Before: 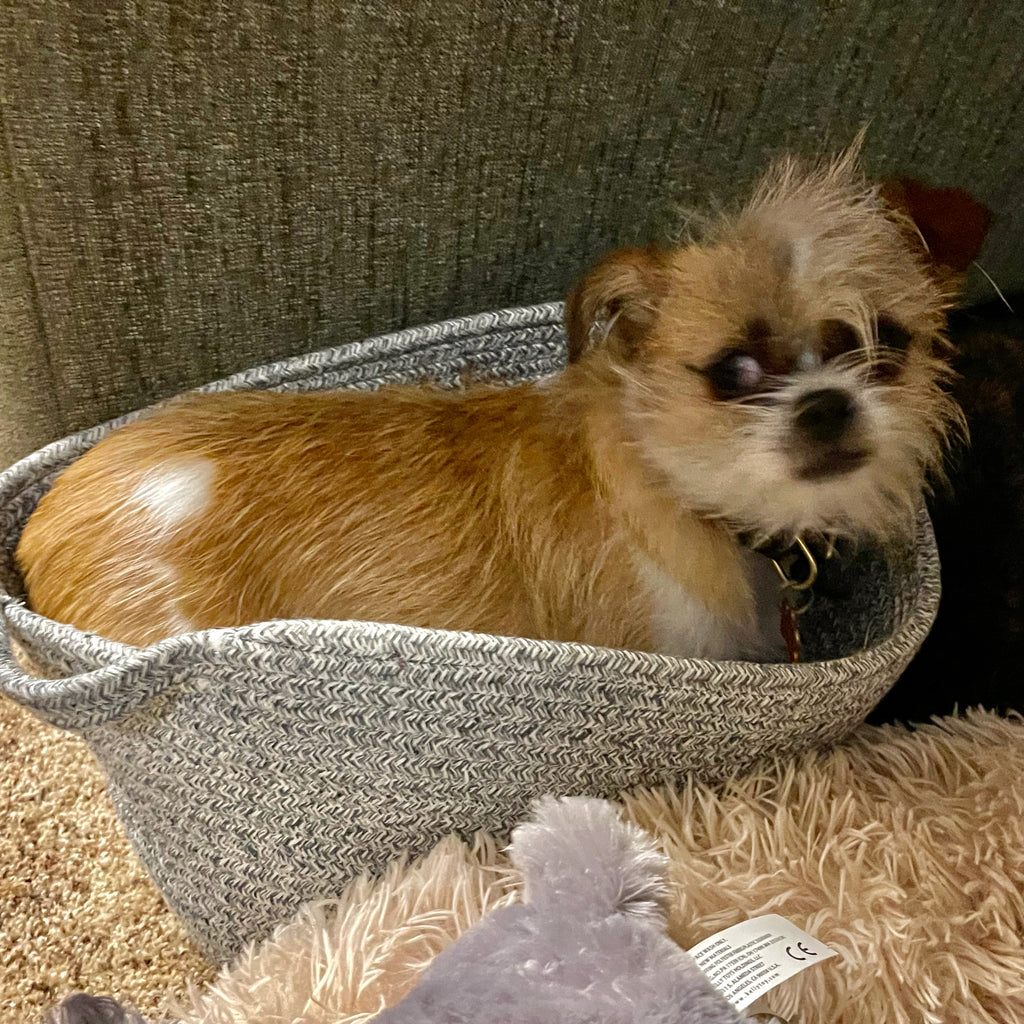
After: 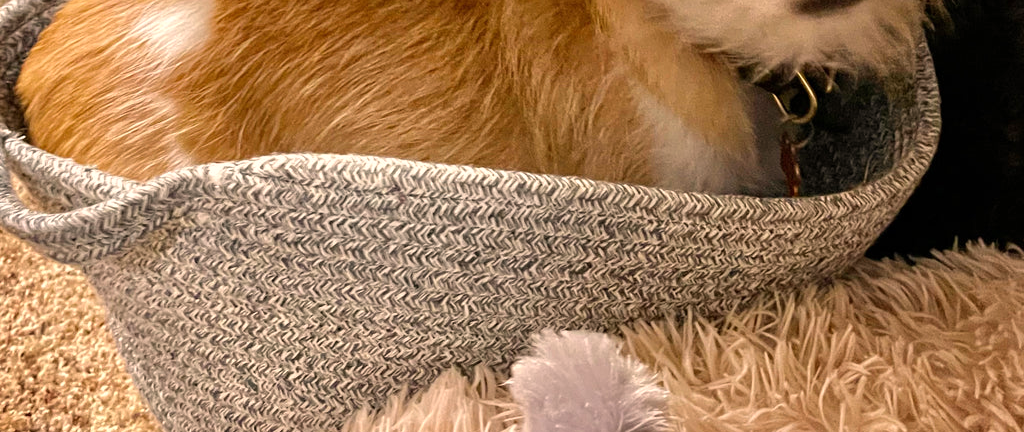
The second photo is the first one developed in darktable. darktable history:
crop: top 45.551%, bottom 12.262%
white balance: red 1.127, blue 0.943
